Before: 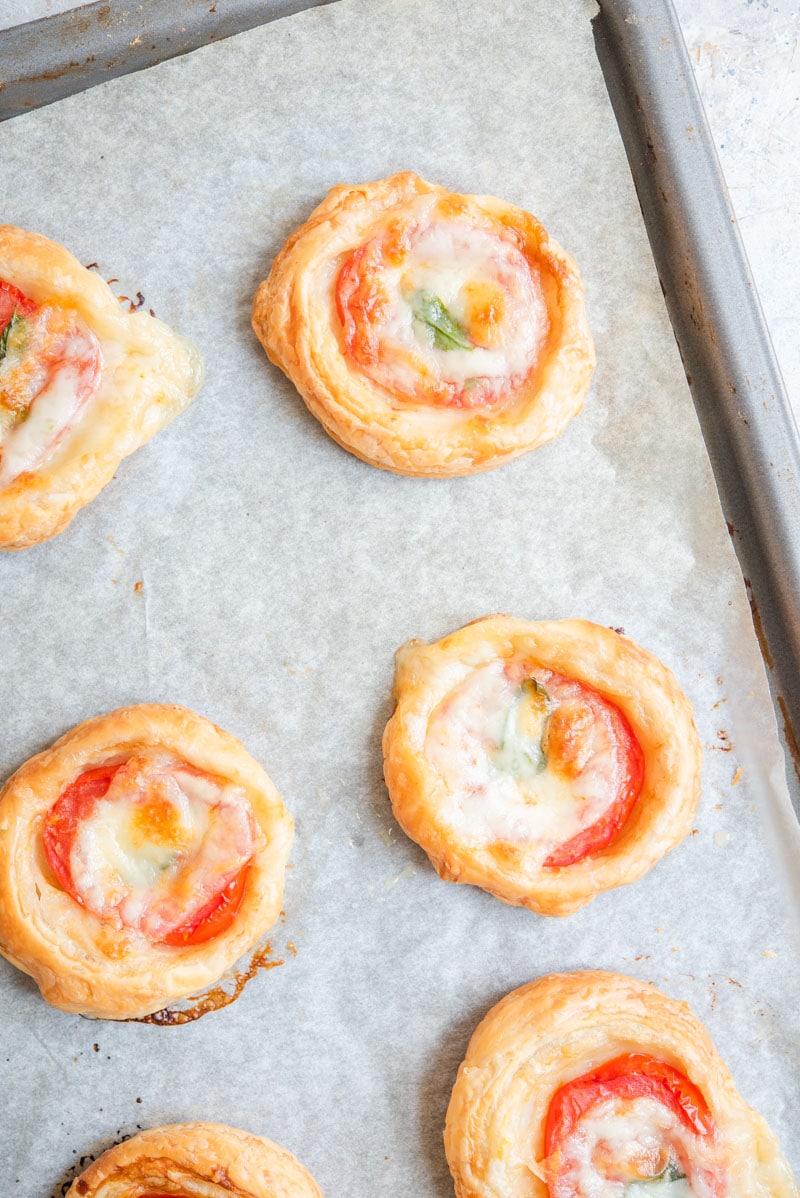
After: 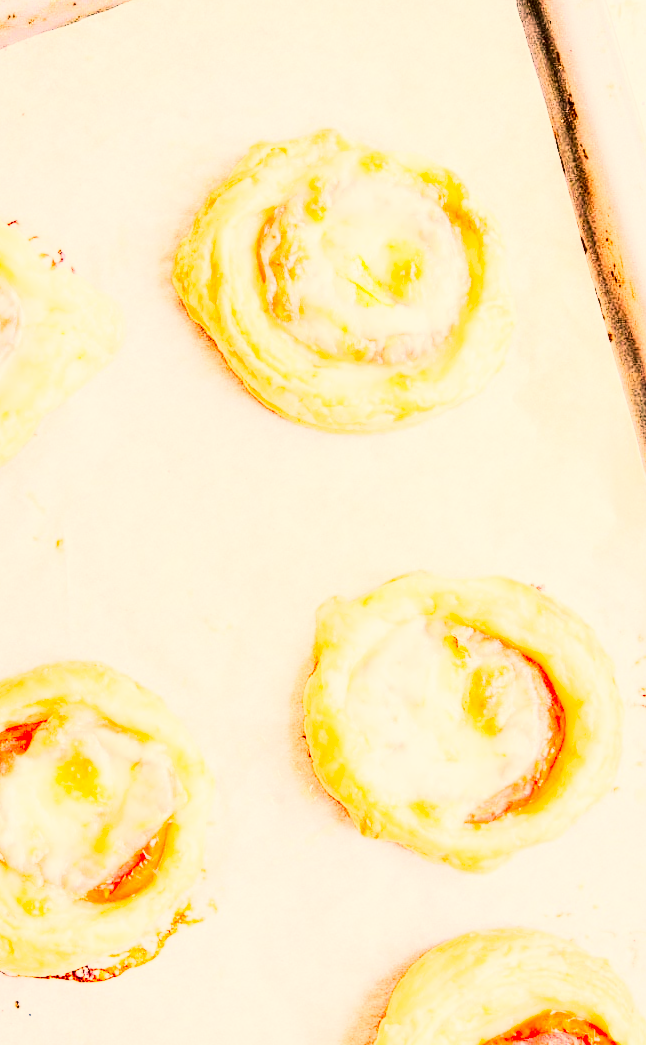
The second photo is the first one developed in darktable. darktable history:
local contrast: detail 153%
levels: black 0.064%
tone curve: curves: ch0 [(0, 0) (0.003, 0.004) (0.011, 0.015) (0.025, 0.034) (0.044, 0.061) (0.069, 0.095) (0.1, 0.137) (0.136, 0.186) (0.177, 0.243) (0.224, 0.307) (0.277, 0.416) (0.335, 0.533) (0.399, 0.641) (0.468, 0.748) (0.543, 0.829) (0.623, 0.886) (0.709, 0.924) (0.801, 0.951) (0.898, 0.975) (1, 1)], color space Lab, linked channels, preserve colors none
crop: left 9.935%, top 3.61%, right 9.29%, bottom 9.113%
base curve: curves: ch0 [(0, 0) (0.036, 0.025) (0.121, 0.166) (0.206, 0.329) (0.605, 0.79) (1, 1)], preserve colors none
color correction: highlights a* 22.03, highlights b* 21.76
contrast brightness saturation: contrast 0.245, brightness -0.238, saturation 0.141
exposure: black level correction 0, exposure 1.096 EV, compensate exposure bias true, compensate highlight preservation false
